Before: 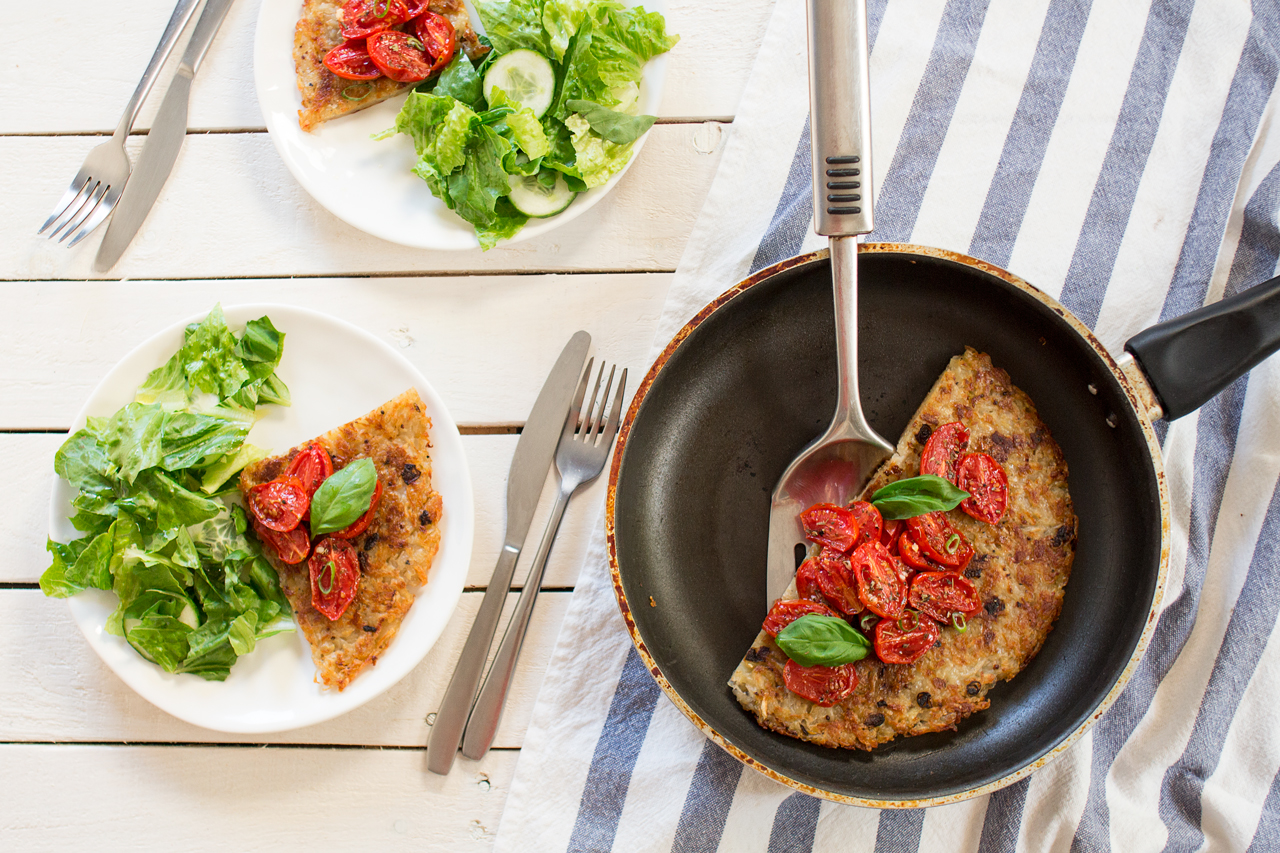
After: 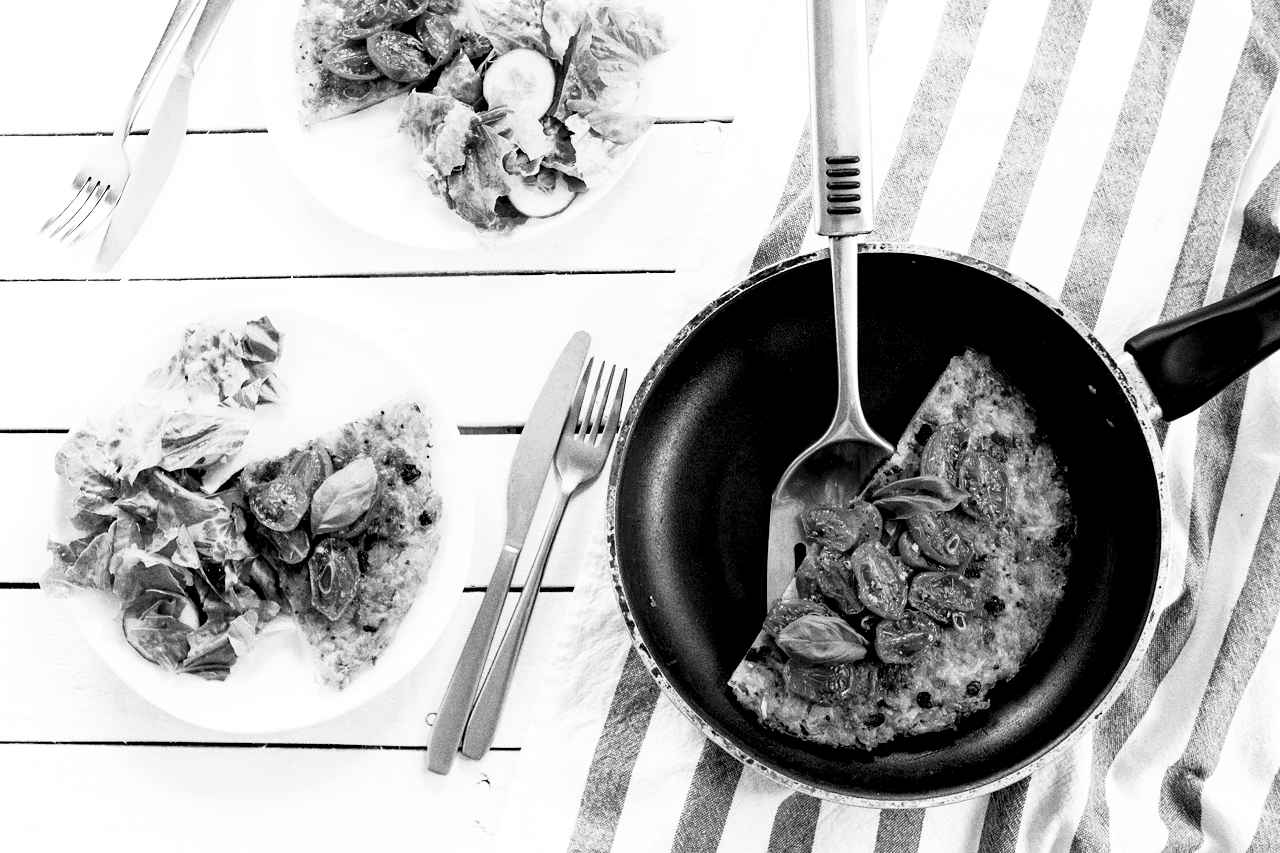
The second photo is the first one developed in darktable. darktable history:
exposure: black level correction 0.031, exposure 0.304 EV, compensate highlight preservation false
monochrome: on, module defaults
shadows and highlights: shadows -62.32, white point adjustment -5.22, highlights 61.59
grain: coarseness 0.09 ISO, strength 40%
